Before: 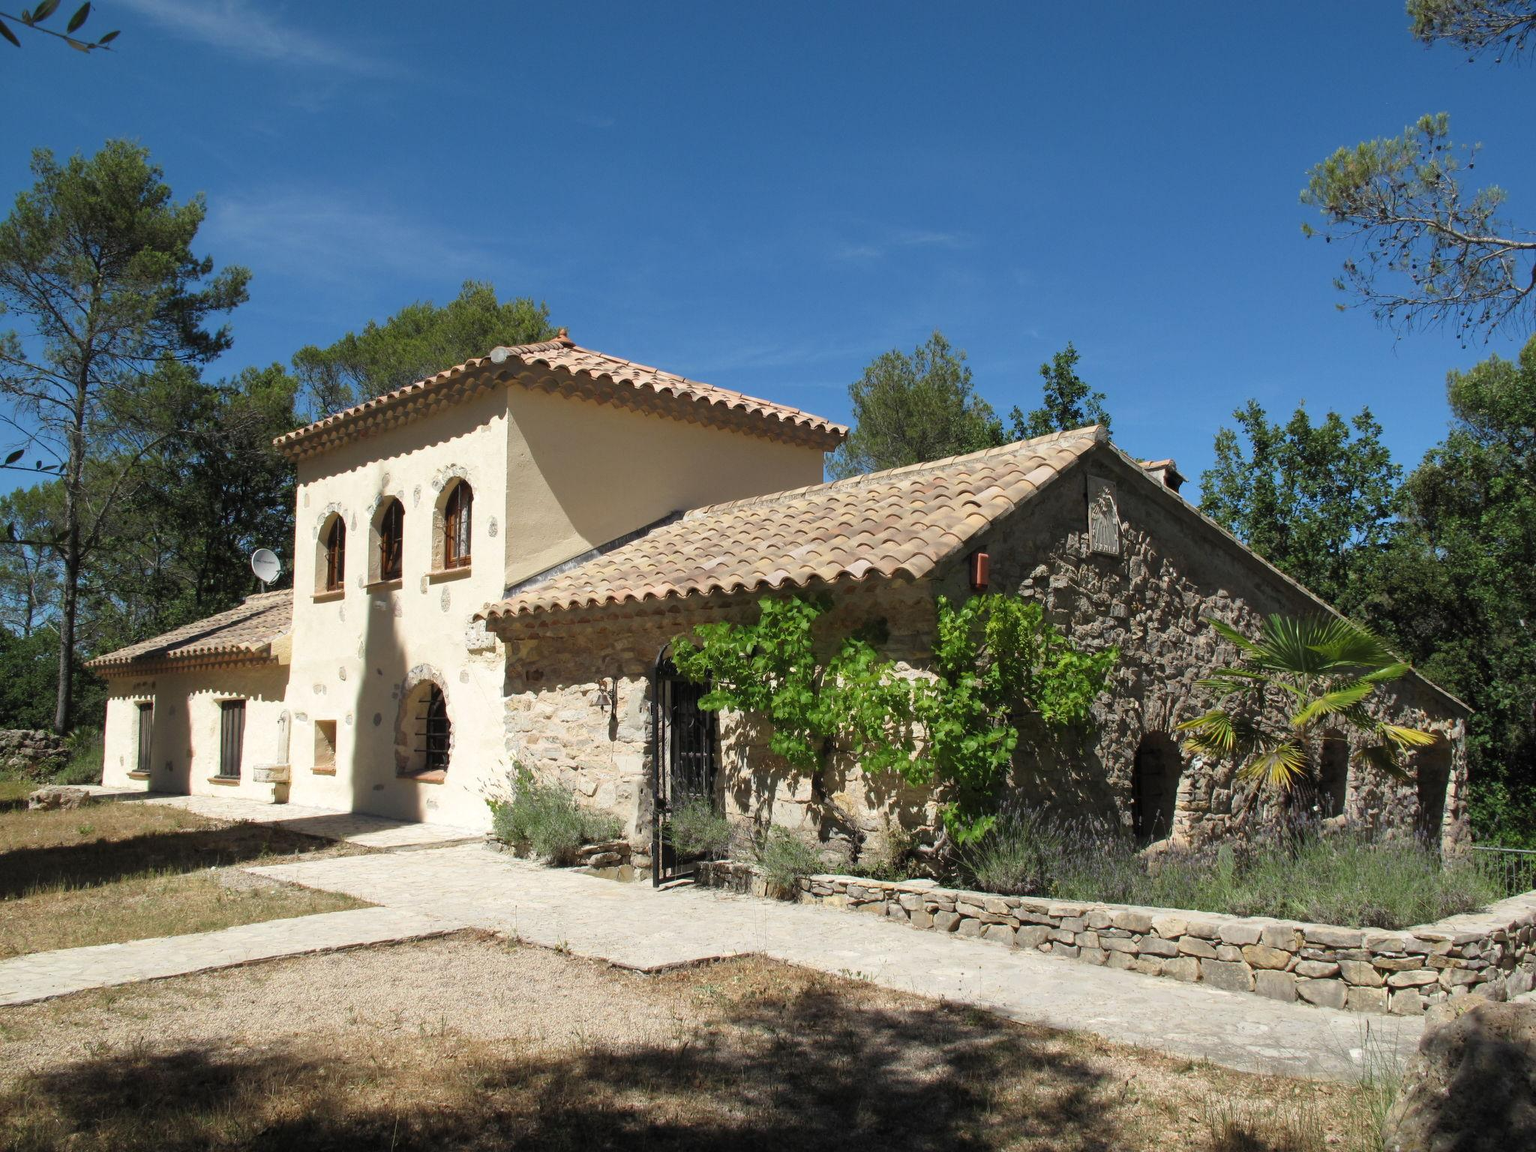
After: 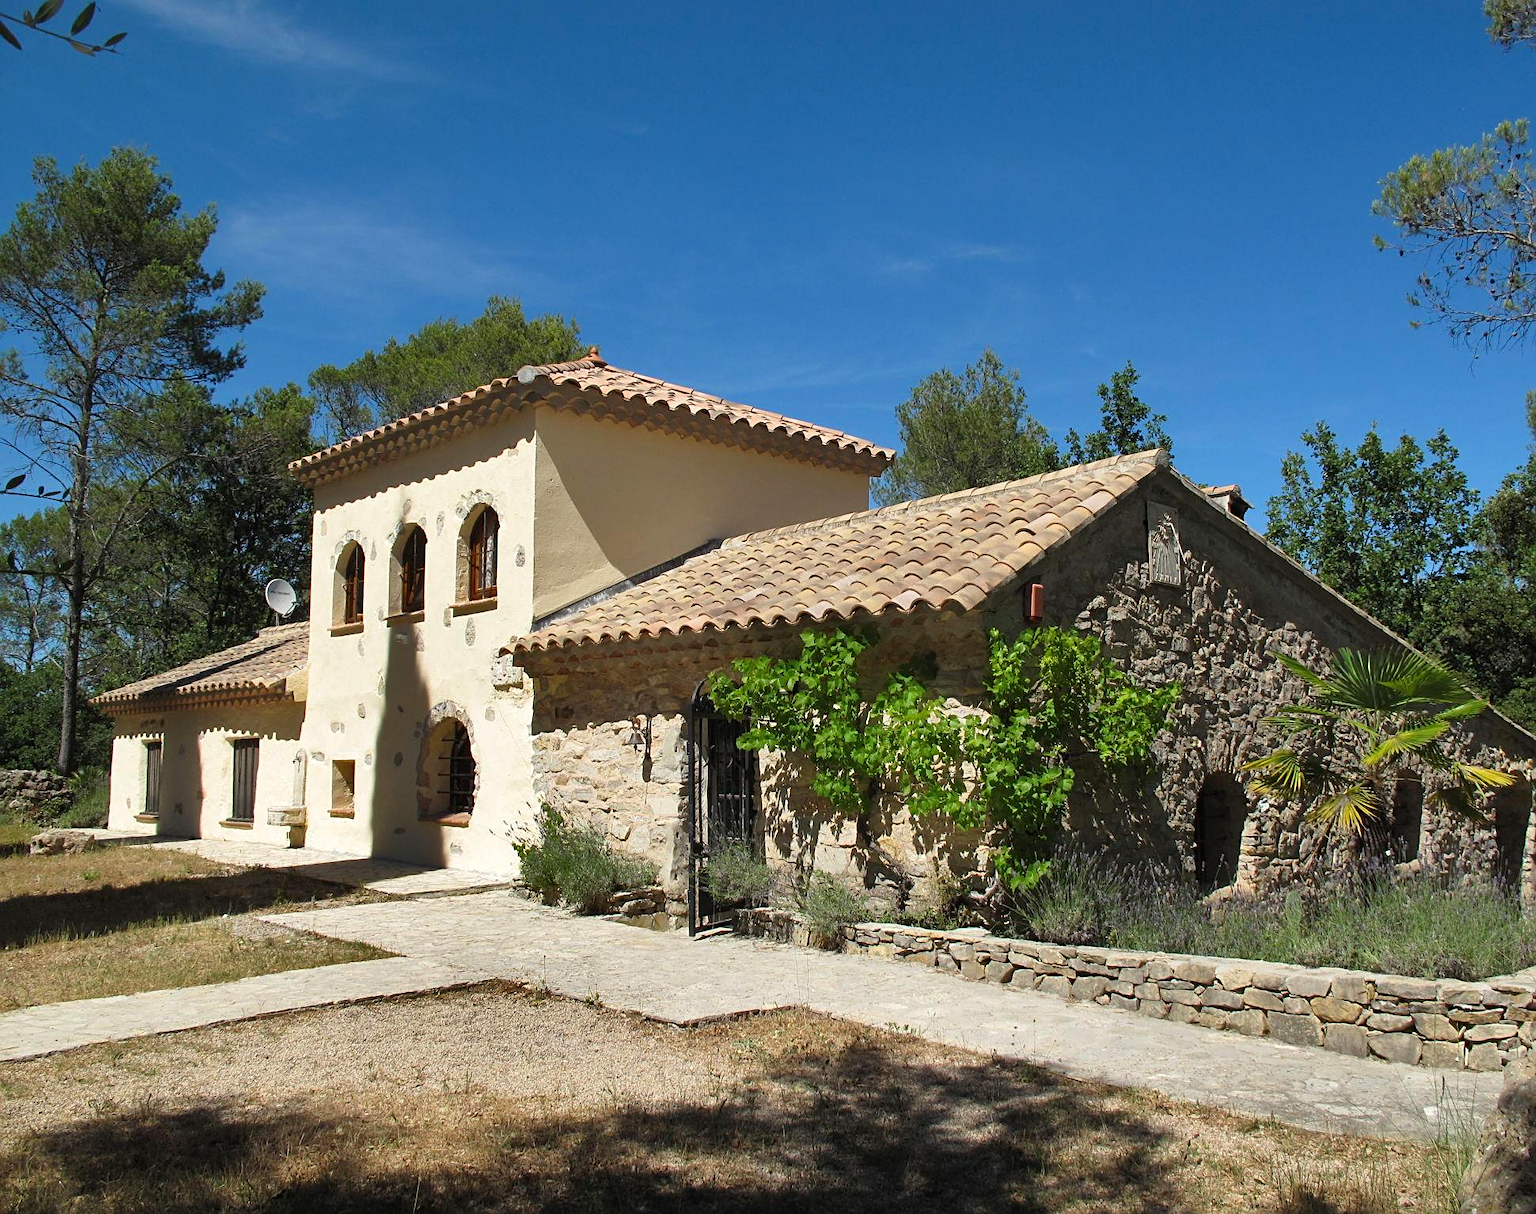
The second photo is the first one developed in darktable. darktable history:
shadows and highlights: shadows 24.26, highlights -79.57, soften with gaussian
crop and rotate: right 5.199%
sharpen: on, module defaults
contrast brightness saturation: contrast 0.041, saturation 0.151
